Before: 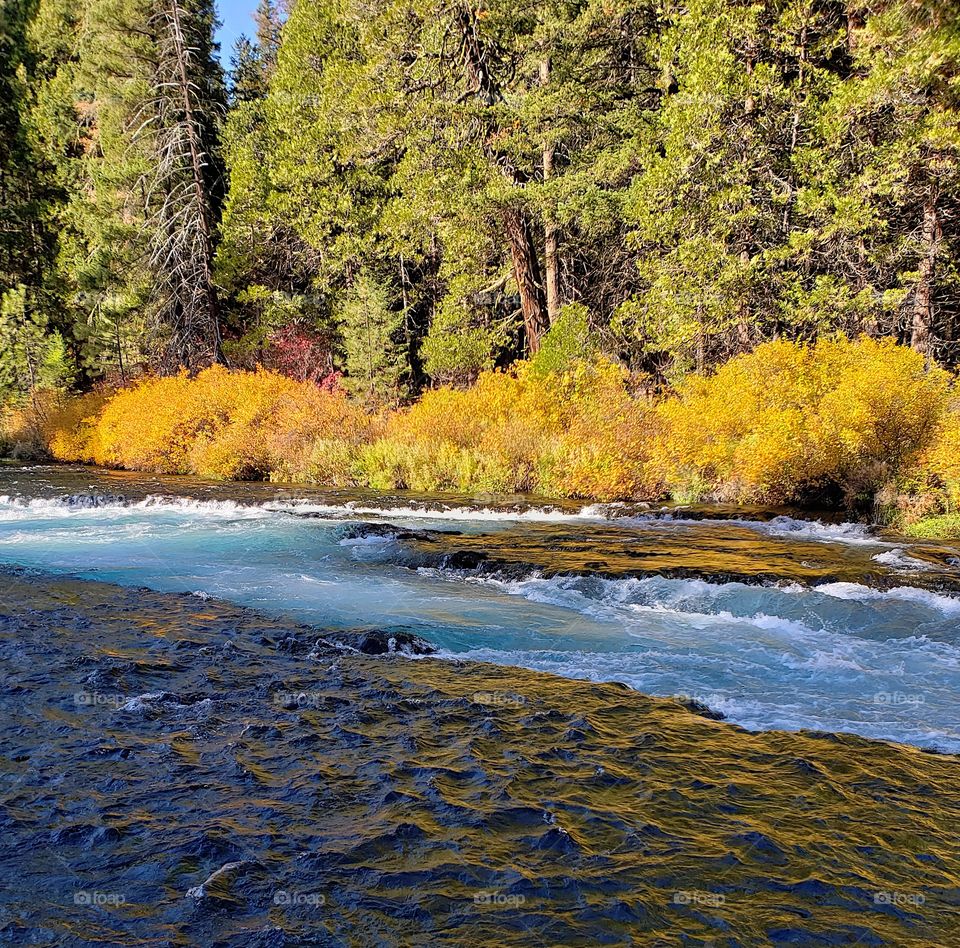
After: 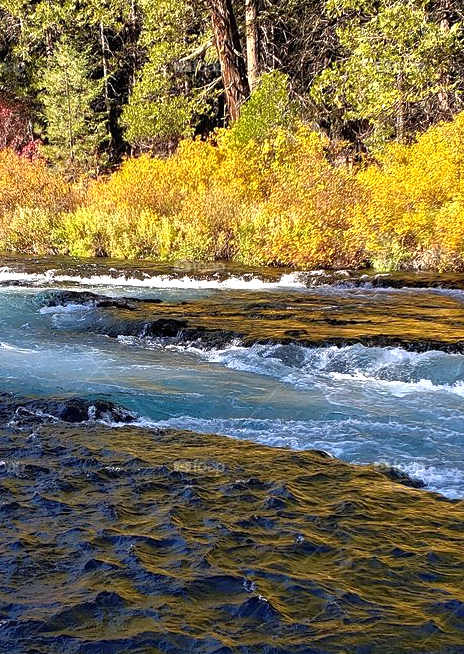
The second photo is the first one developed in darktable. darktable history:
crop: left 31.321%, top 24.551%, right 20.317%, bottom 6.399%
tone equalizer: -8 EV 0.001 EV, -7 EV -0.001 EV, -6 EV 0.003 EV, -5 EV -0.068 EV, -4 EV -0.136 EV, -3 EV -0.194 EV, -2 EV 0.265 EV, -1 EV 0.72 EV, +0 EV 0.487 EV, edges refinement/feathering 500, mask exposure compensation -1.57 EV, preserve details no
